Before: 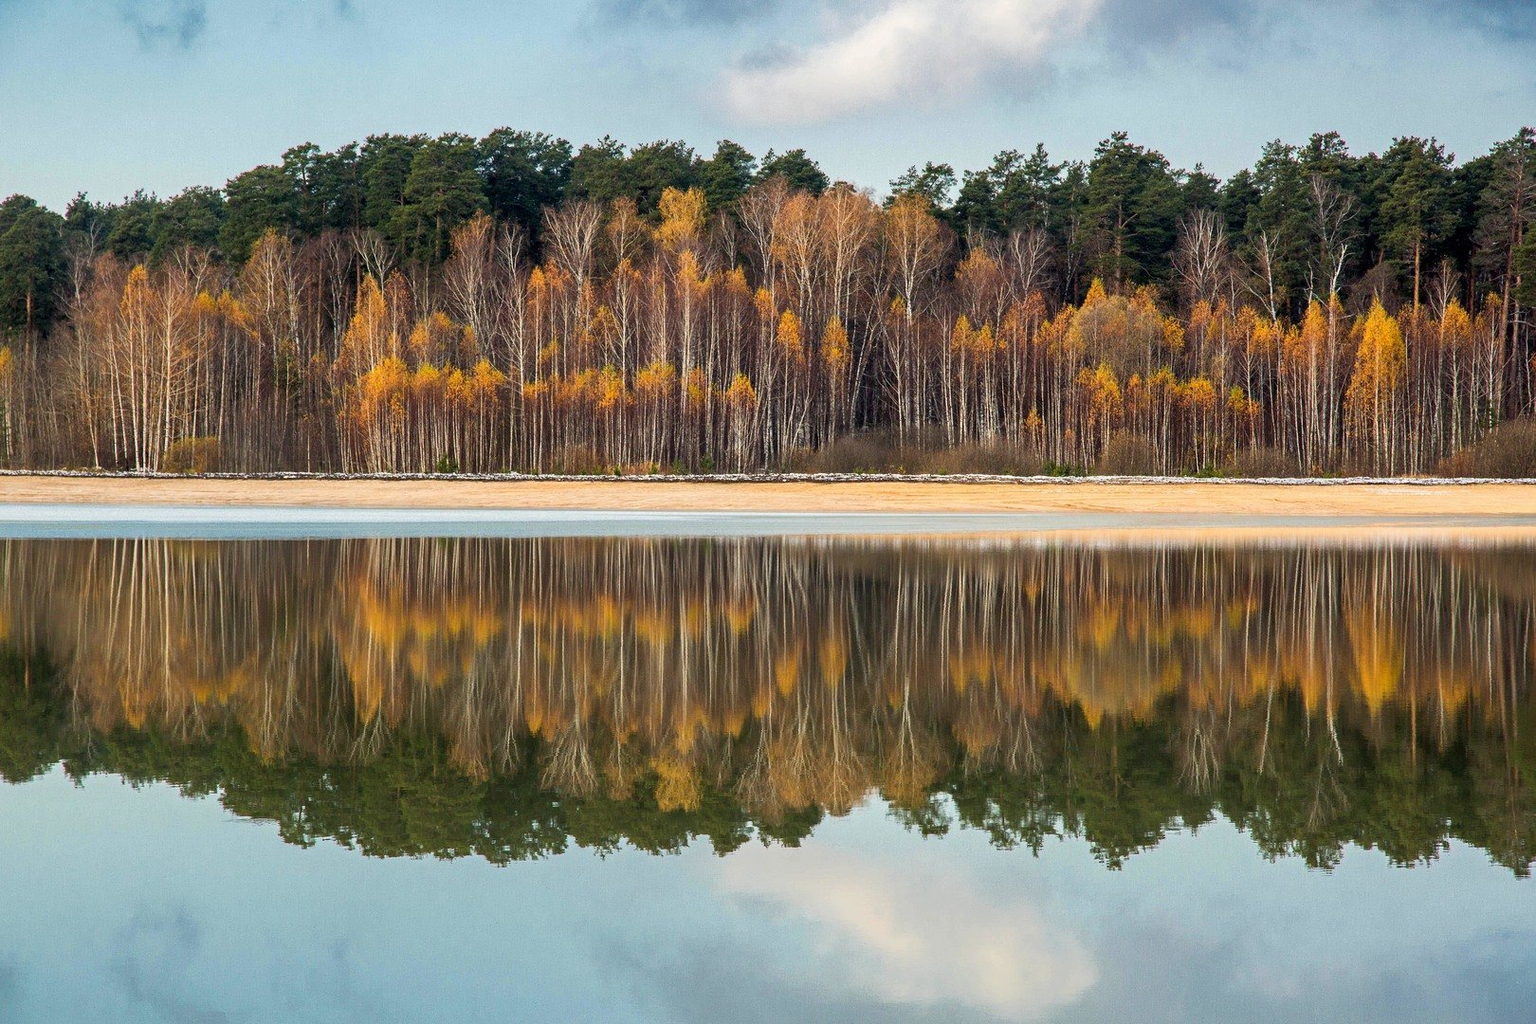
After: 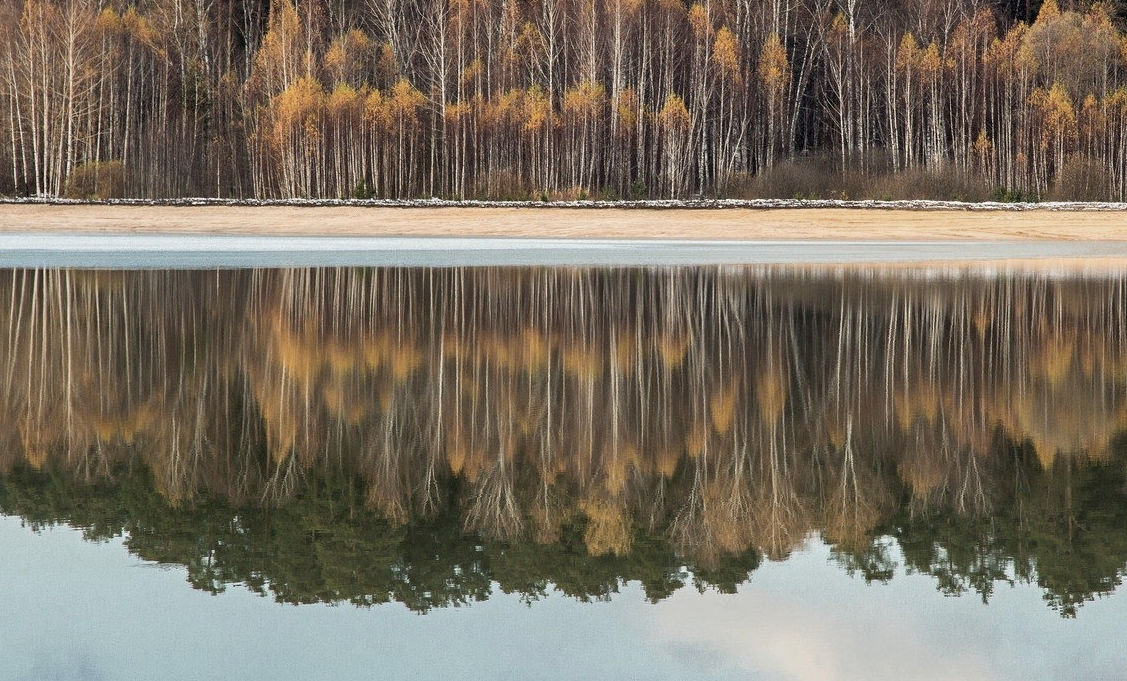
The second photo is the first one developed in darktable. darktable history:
crop: left 6.652%, top 27.836%, right 23.751%, bottom 9.039%
color zones: curves: ch0 [(0, 0.613) (0.01, 0.613) (0.245, 0.448) (0.498, 0.529) (0.642, 0.665) (0.879, 0.777) (0.99, 0.613)]; ch1 [(0, 0) (0.143, 0) (0.286, 0) (0.429, 0) (0.571, 0) (0.714, 0) (0.857, 0)], mix -63.16%
